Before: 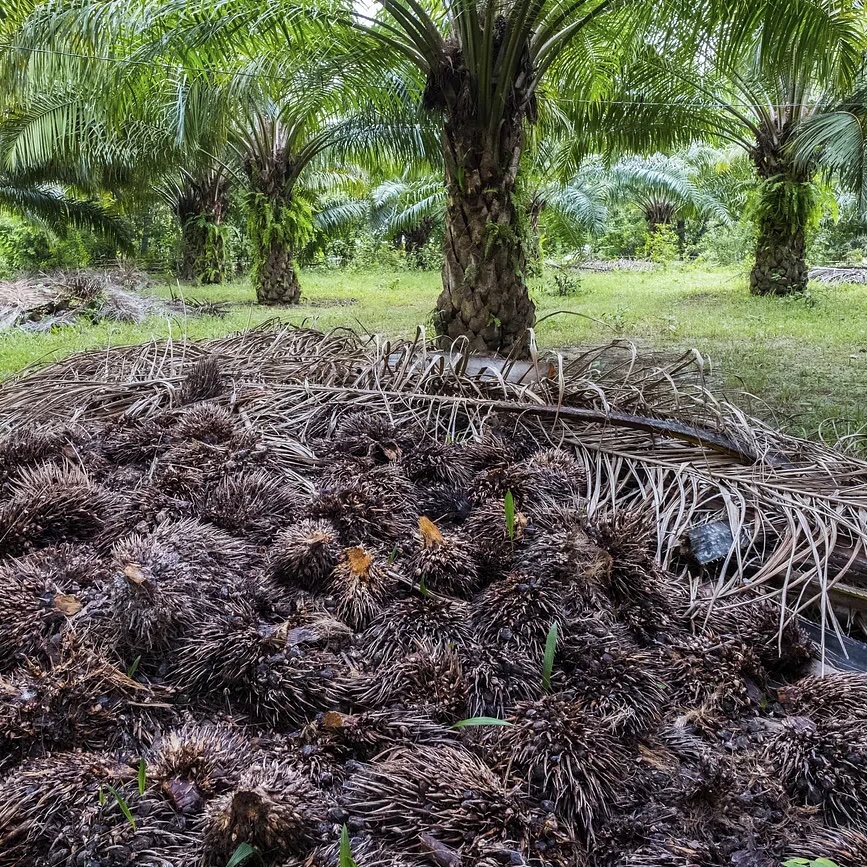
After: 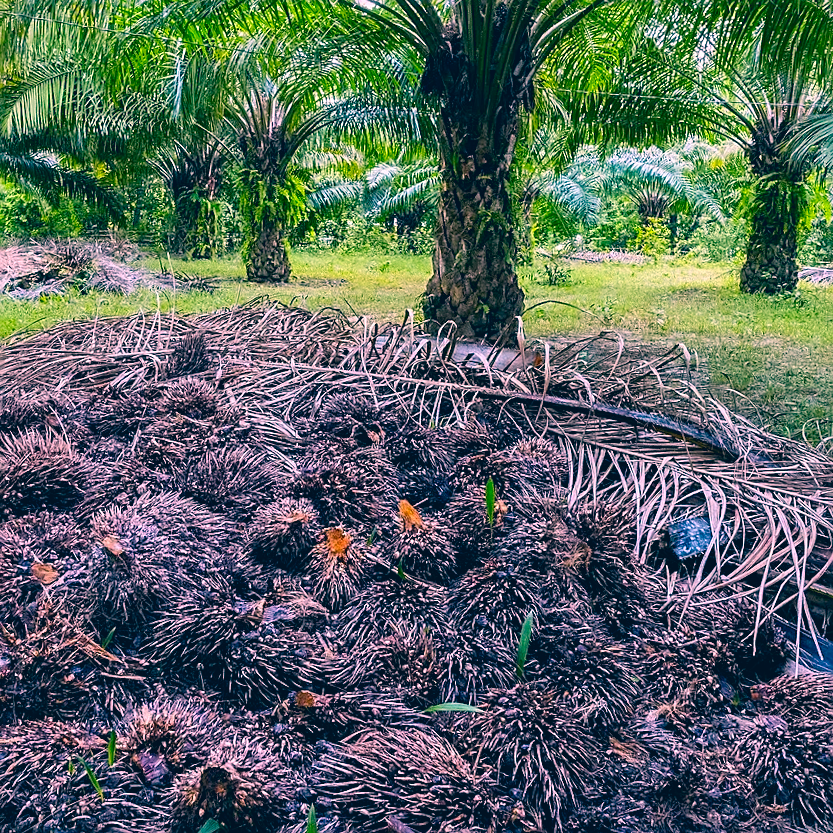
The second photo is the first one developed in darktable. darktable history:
crop and rotate: angle -2.38°
color correction: highlights a* 17.03, highlights b* 0.205, shadows a* -15.38, shadows b* -14.56, saturation 1.5
sharpen: on, module defaults
